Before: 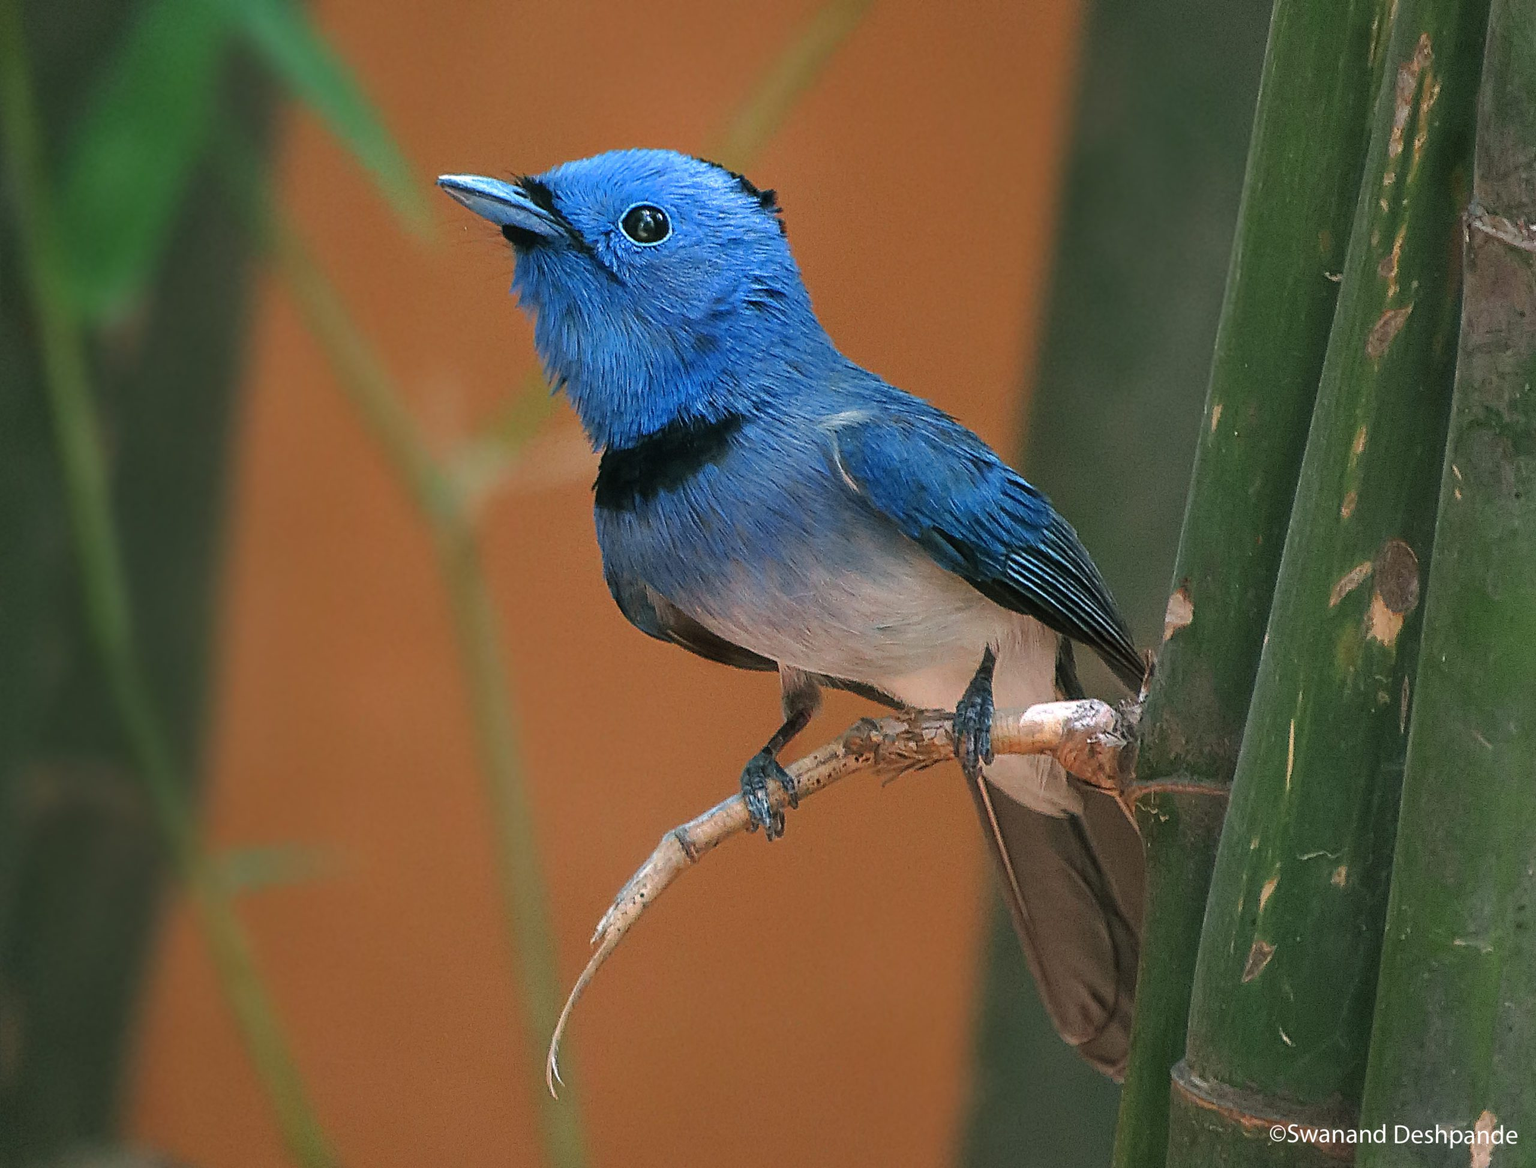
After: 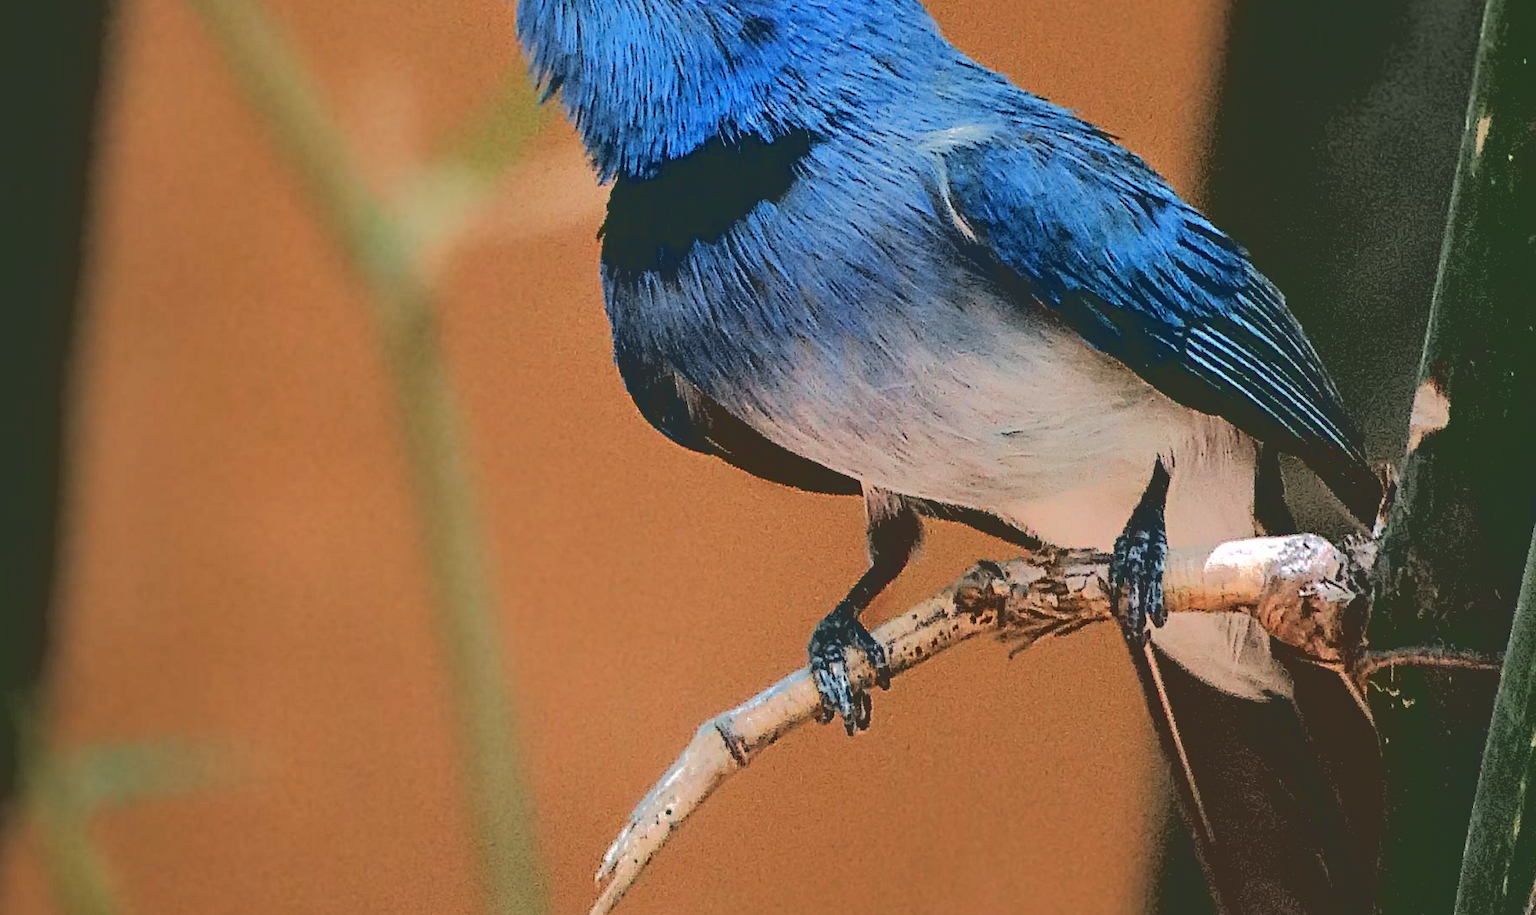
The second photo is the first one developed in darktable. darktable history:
base curve: curves: ch0 [(0.065, 0.026) (0.236, 0.358) (0.53, 0.546) (0.777, 0.841) (0.924, 0.992)], preserve colors average RGB
crop: left 11.123%, top 27.61%, right 18.3%, bottom 17.034%
